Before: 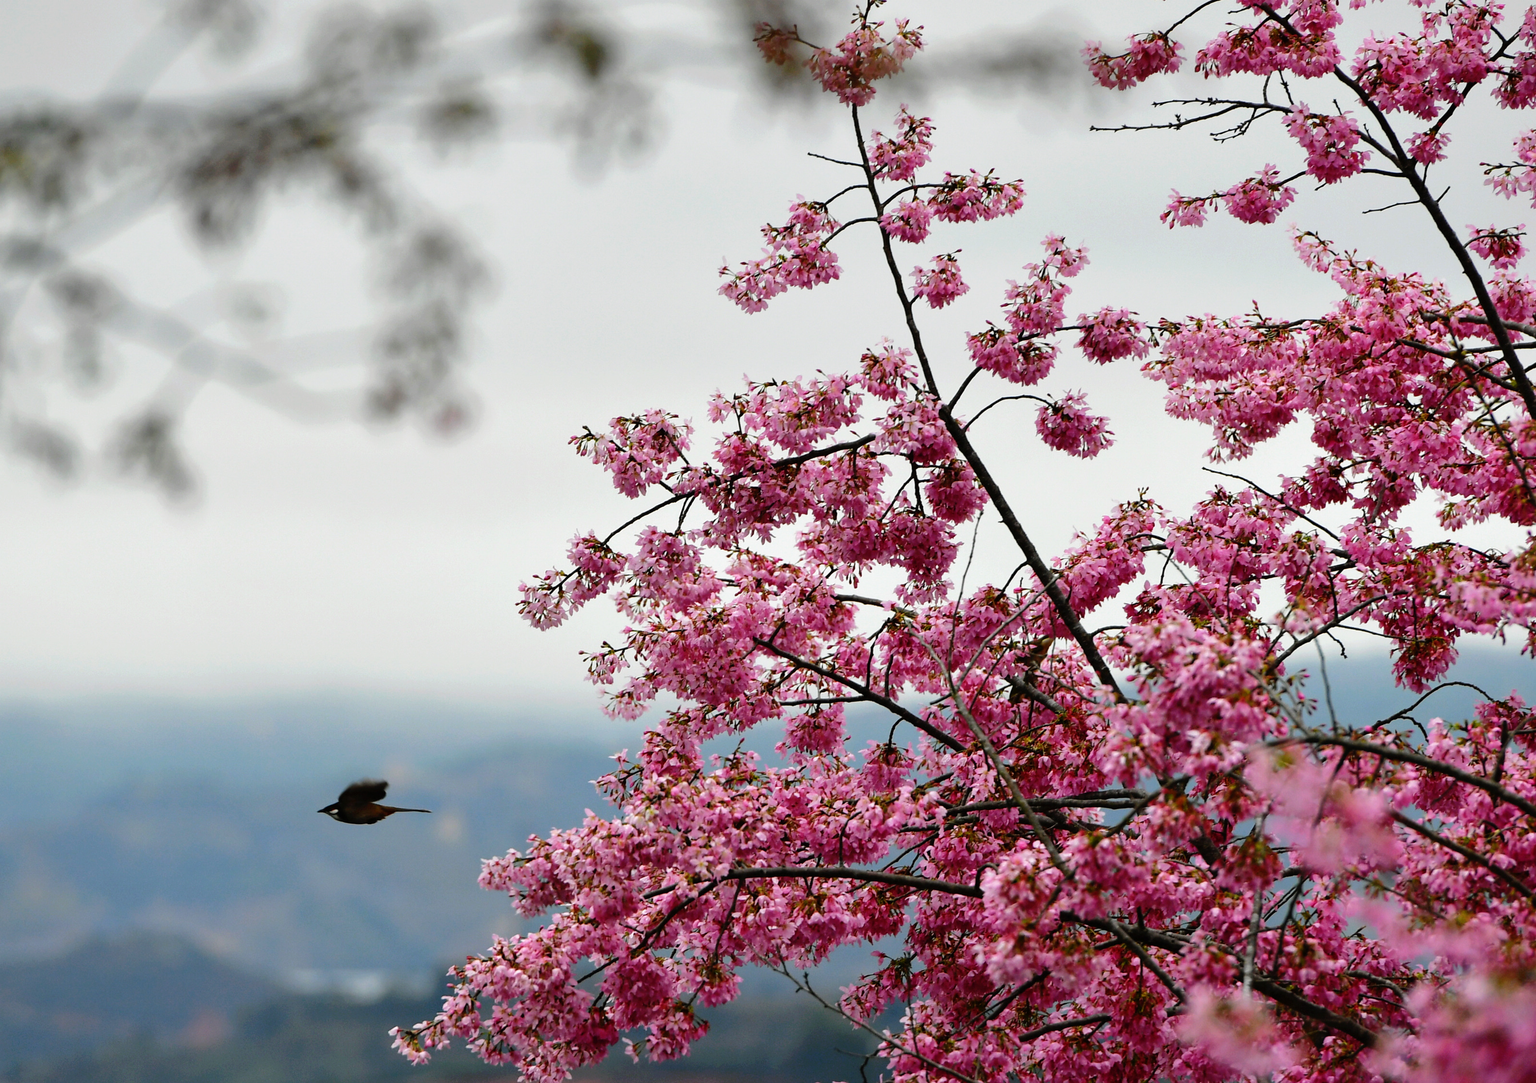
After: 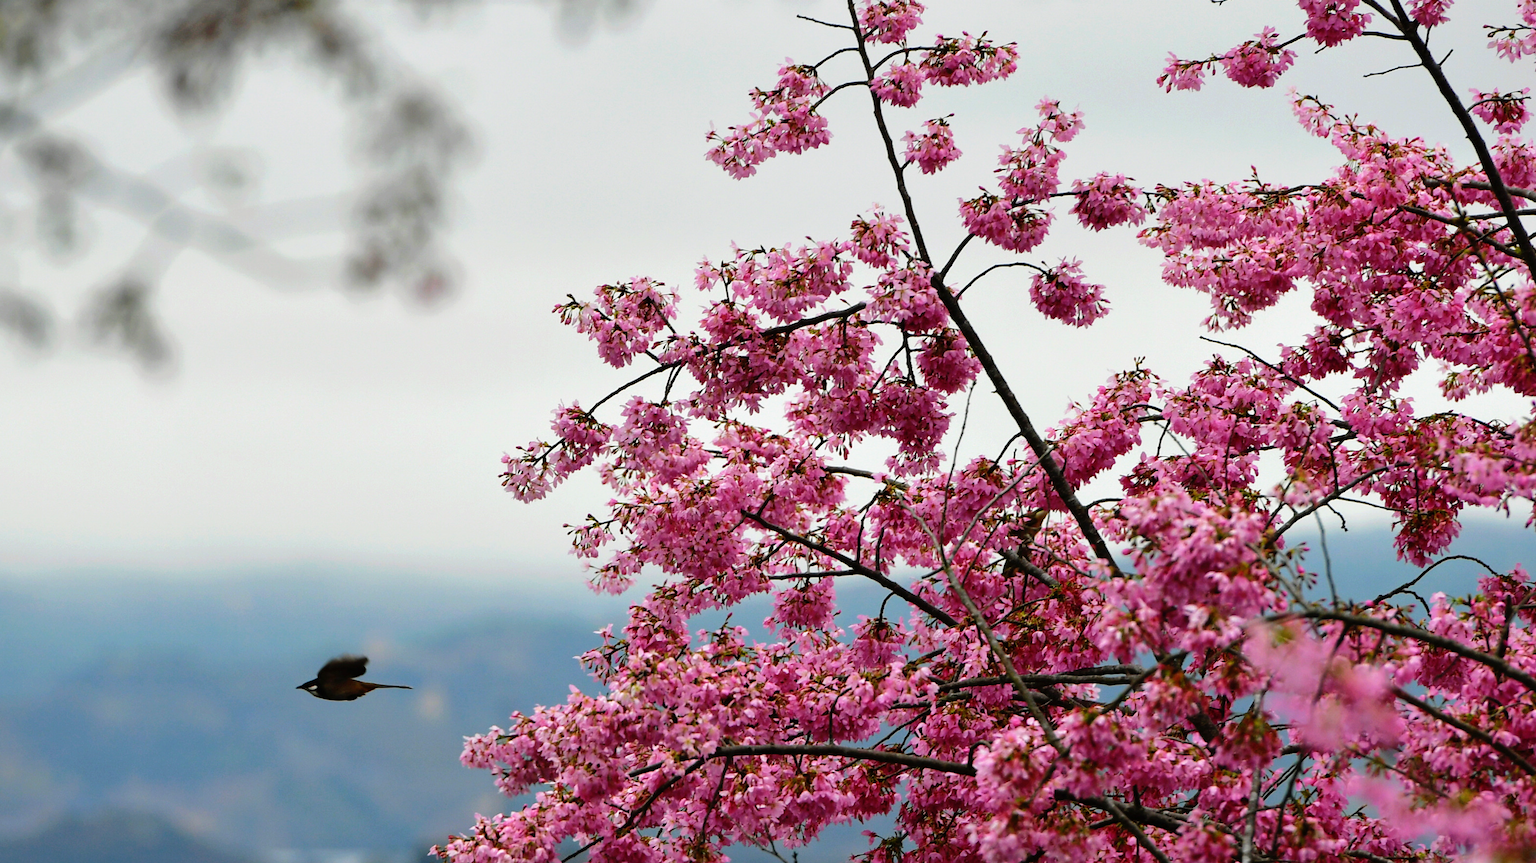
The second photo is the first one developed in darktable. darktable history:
velvia: on, module defaults
crop and rotate: left 1.841%, top 12.804%, right 0.234%, bottom 9.054%
